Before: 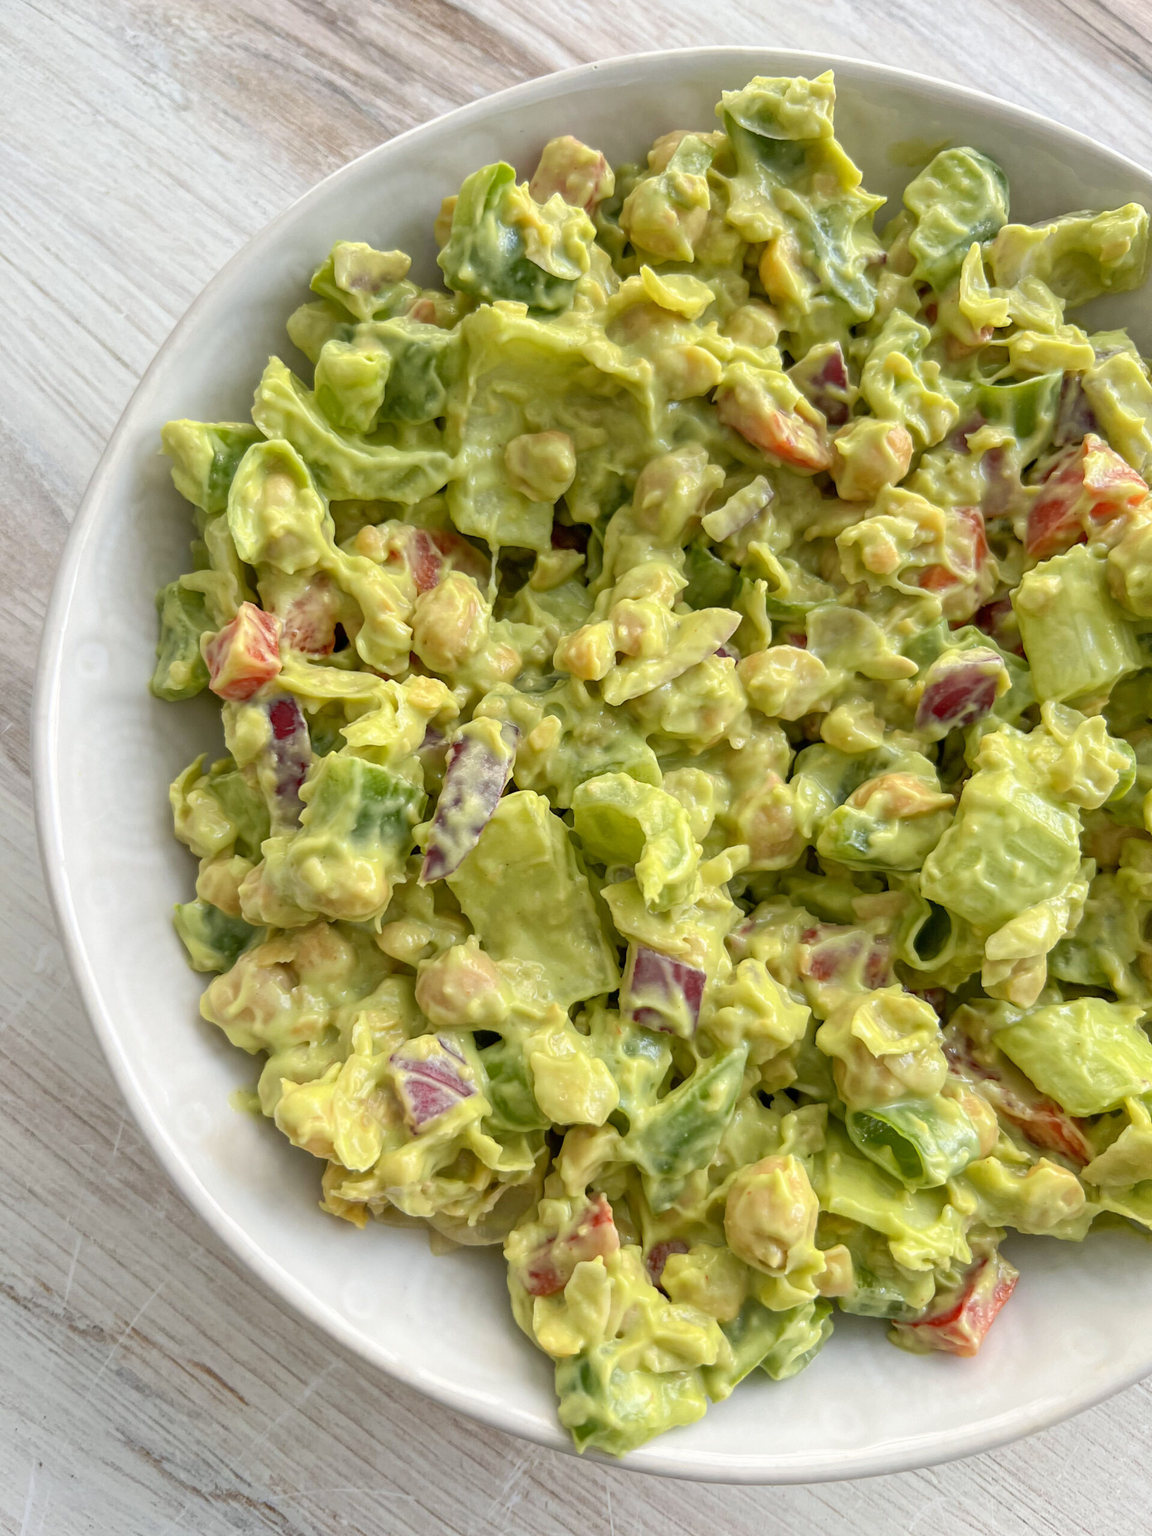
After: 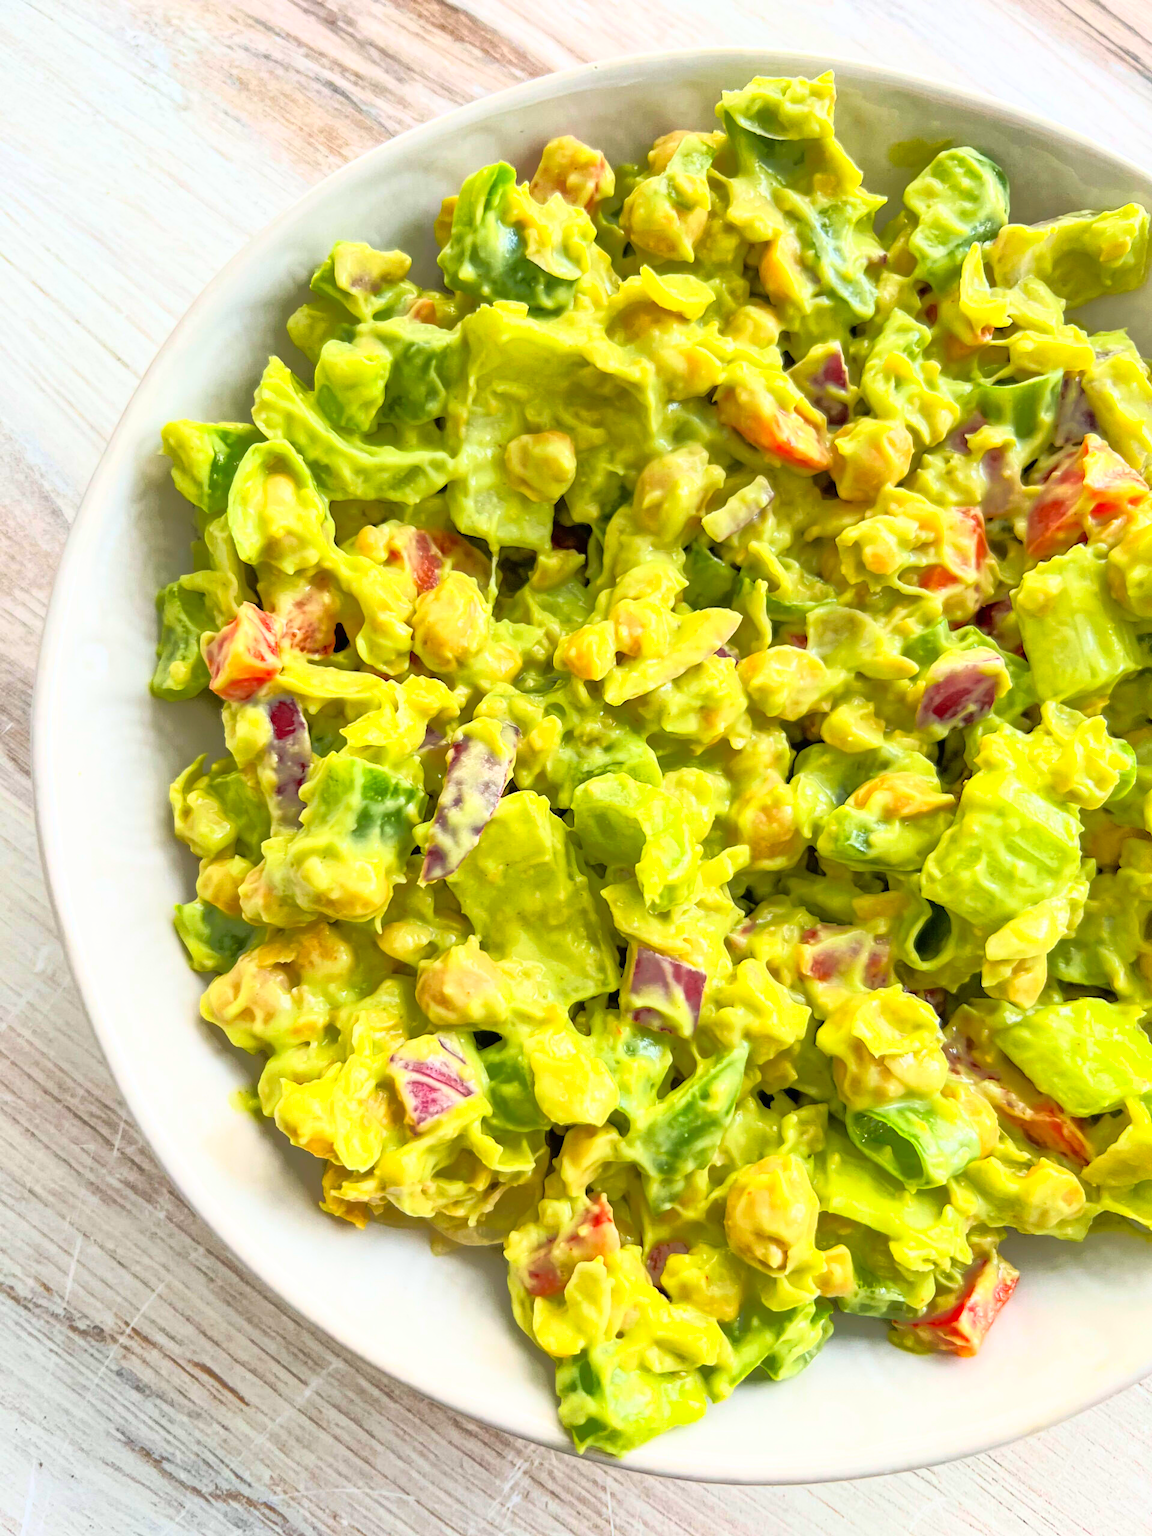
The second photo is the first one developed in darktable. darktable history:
base curve: curves: ch0 [(0, 0) (0.007, 0.004) (0.027, 0.03) (0.046, 0.07) (0.207, 0.54) (0.442, 0.872) (0.673, 0.972) (1, 1)]
shadows and highlights: highlights -59.68
